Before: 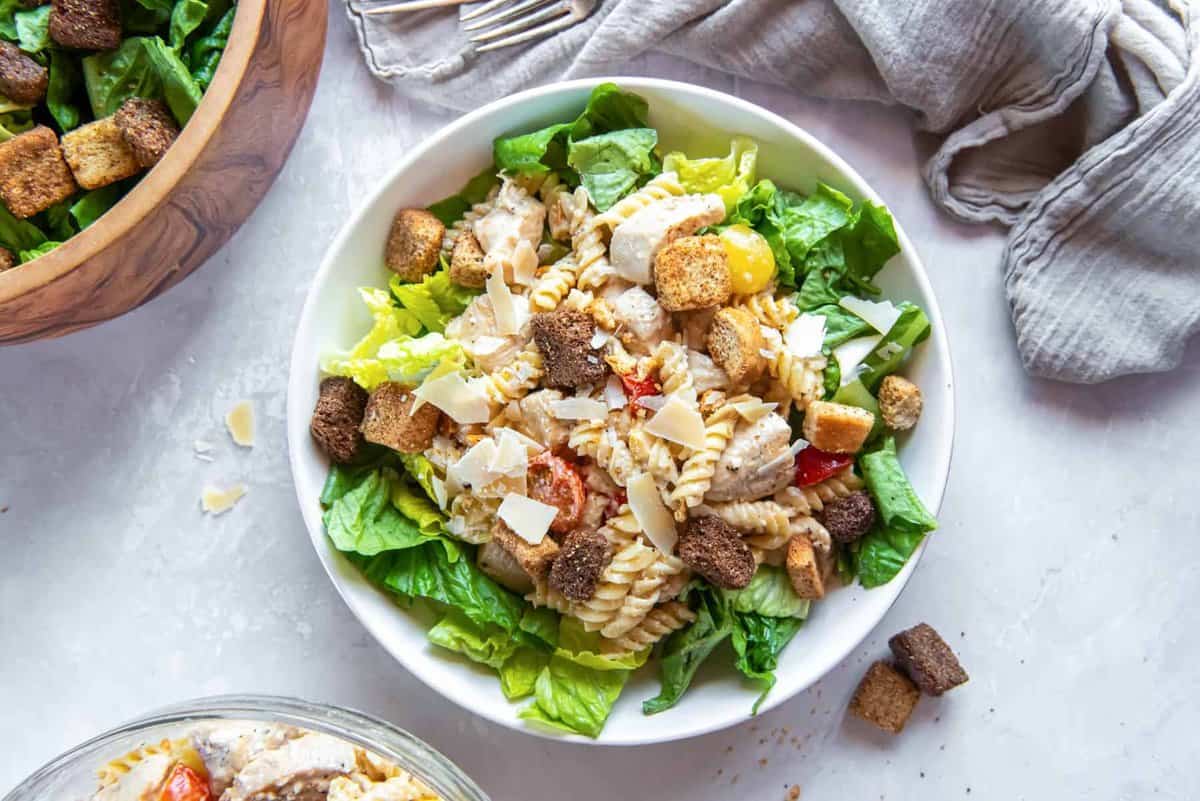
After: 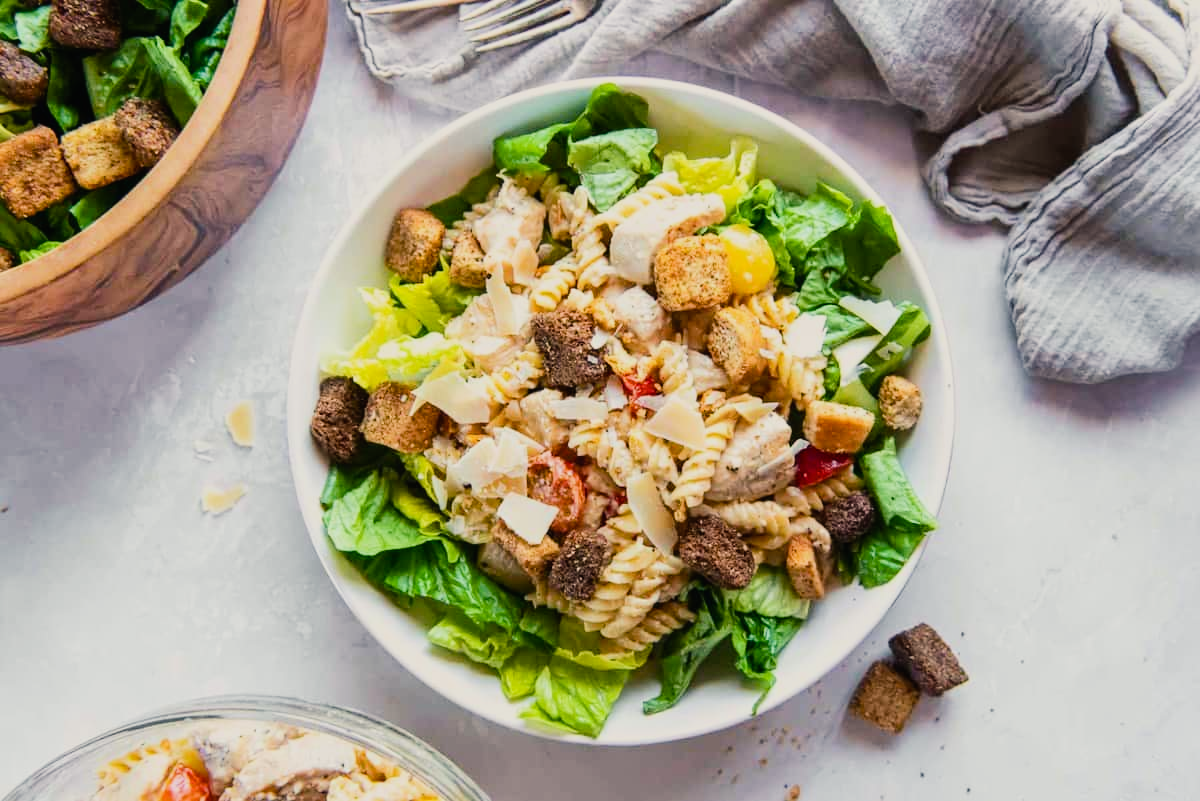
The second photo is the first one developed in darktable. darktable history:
tone equalizer: on, module defaults
filmic rgb: black relative exposure -7.5 EV, white relative exposure 5 EV, hardness 3.31, contrast 1.3, contrast in shadows safe
color balance rgb: shadows lift › chroma 2%, shadows lift › hue 219.6°, power › hue 313.2°, highlights gain › chroma 3%, highlights gain › hue 75.6°, global offset › luminance 0.5%, perceptual saturation grading › global saturation 15.33%, perceptual saturation grading › highlights -19.33%, perceptual saturation grading › shadows 20%, global vibrance 20%
